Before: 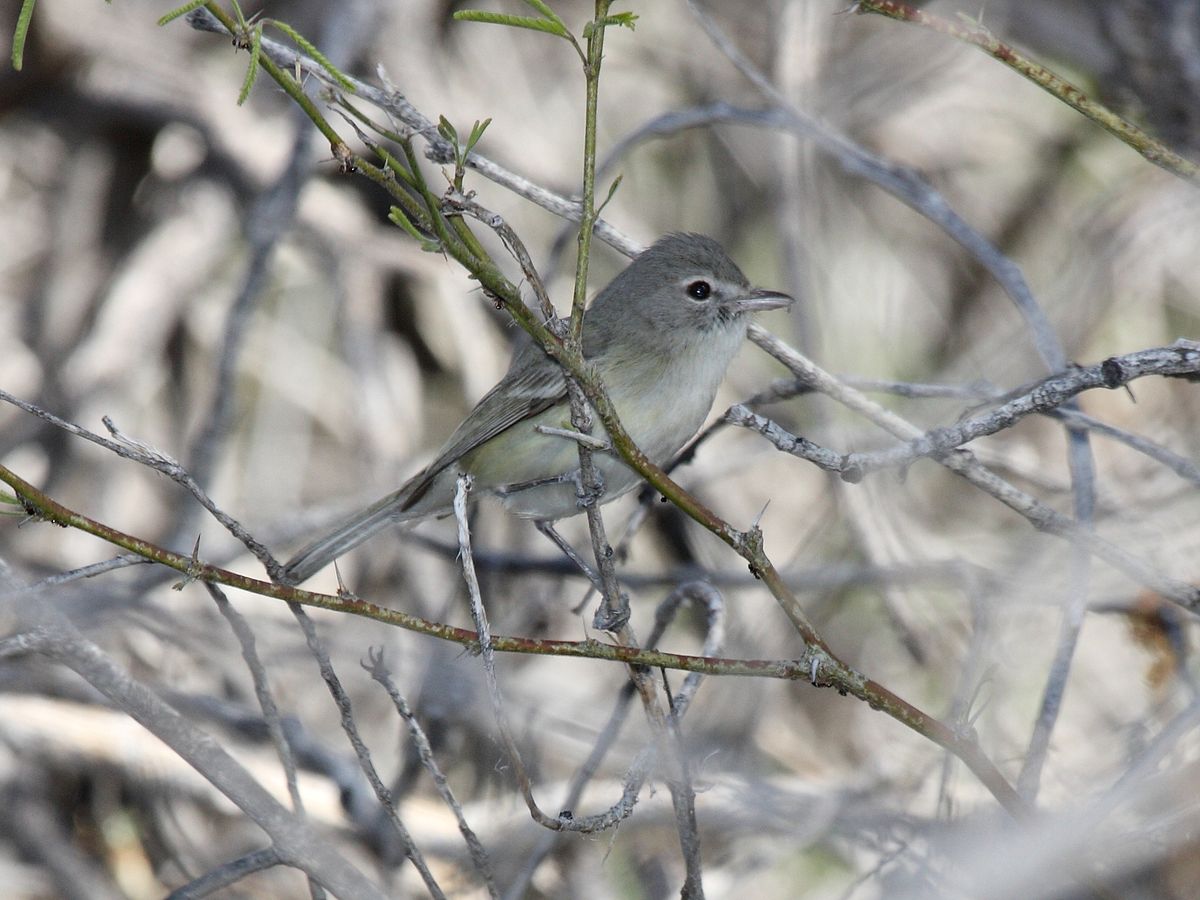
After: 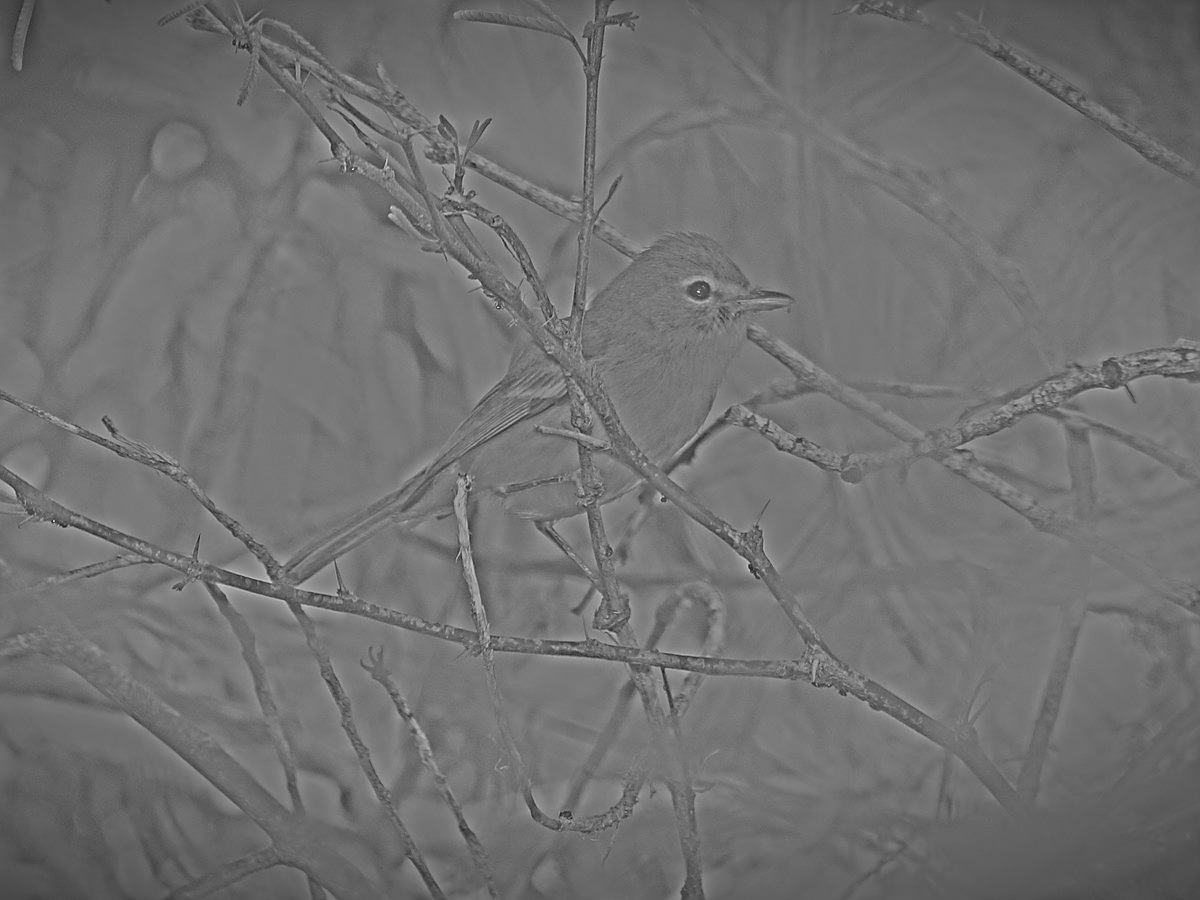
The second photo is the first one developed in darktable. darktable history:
highpass: sharpness 25.84%, contrast boost 14.94%
sharpen: on, module defaults
vignetting: fall-off start 98.29%, fall-off radius 100%, brightness -1, saturation 0.5, width/height ratio 1.428
